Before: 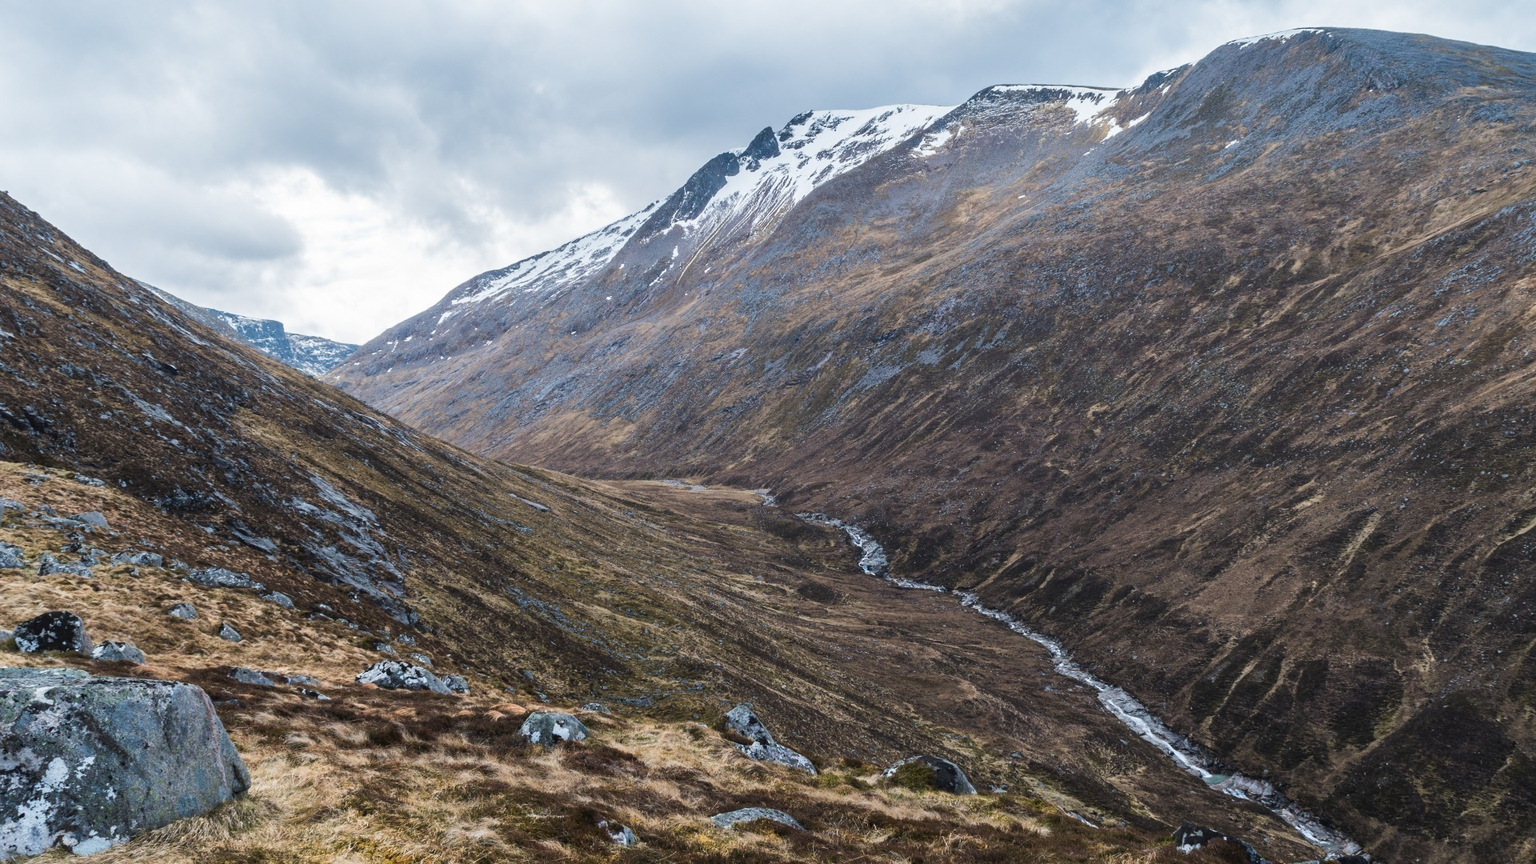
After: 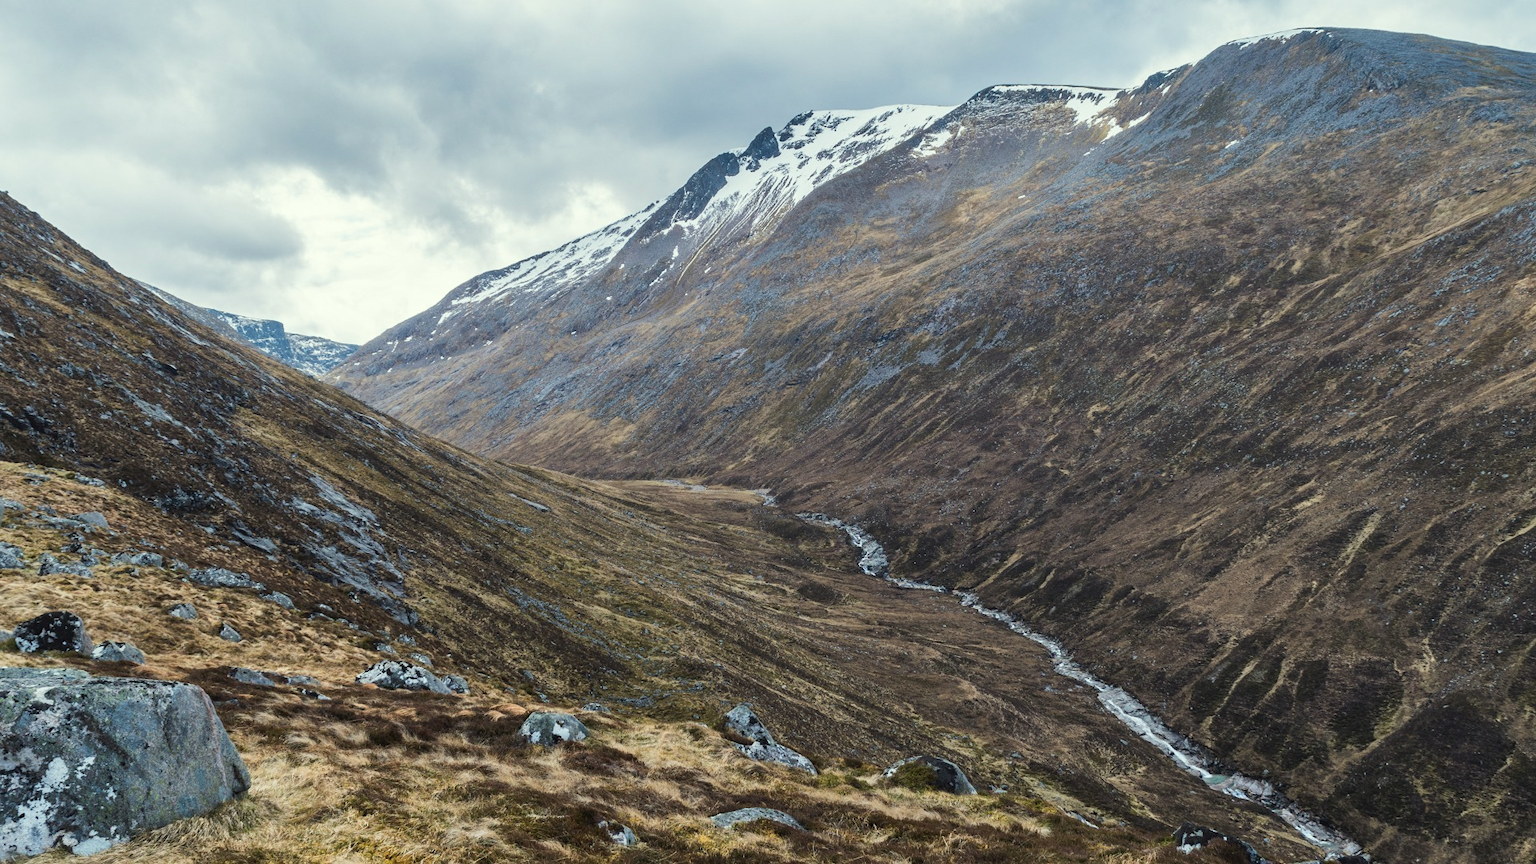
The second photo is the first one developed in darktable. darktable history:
shadows and highlights: shadows 37.27, highlights -28.18, soften with gaussian
color correction: highlights a* -4.28, highlights b* 6.53
